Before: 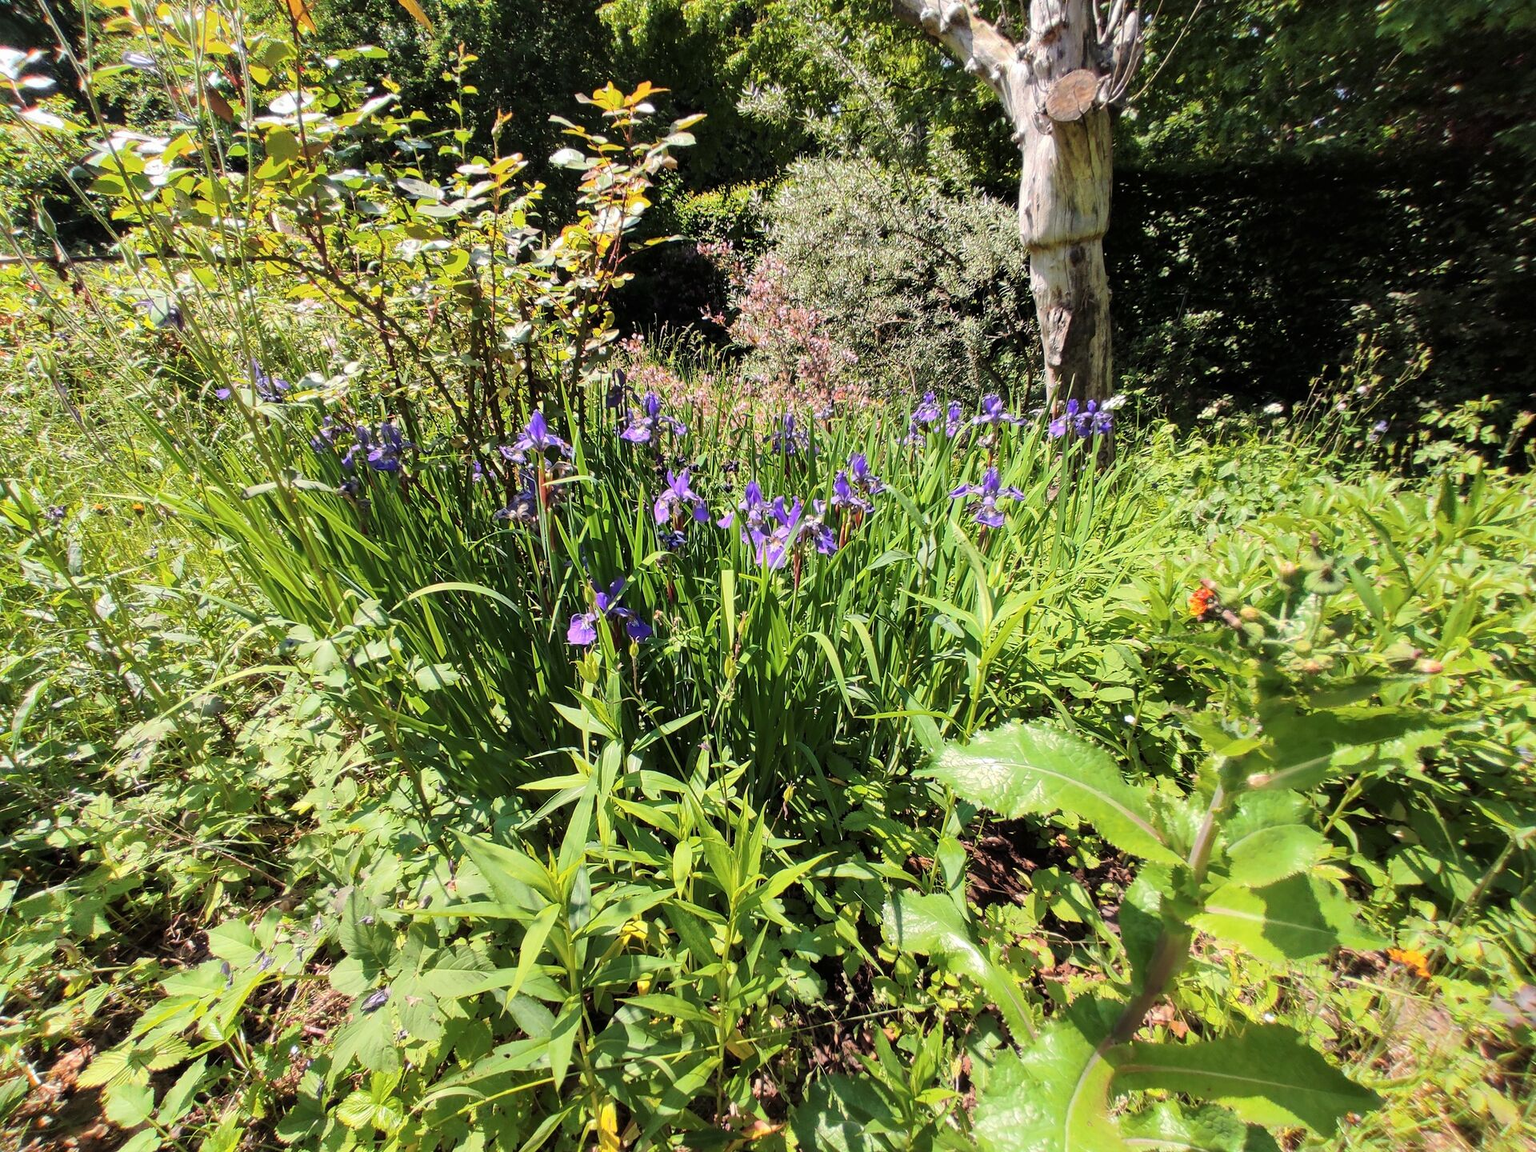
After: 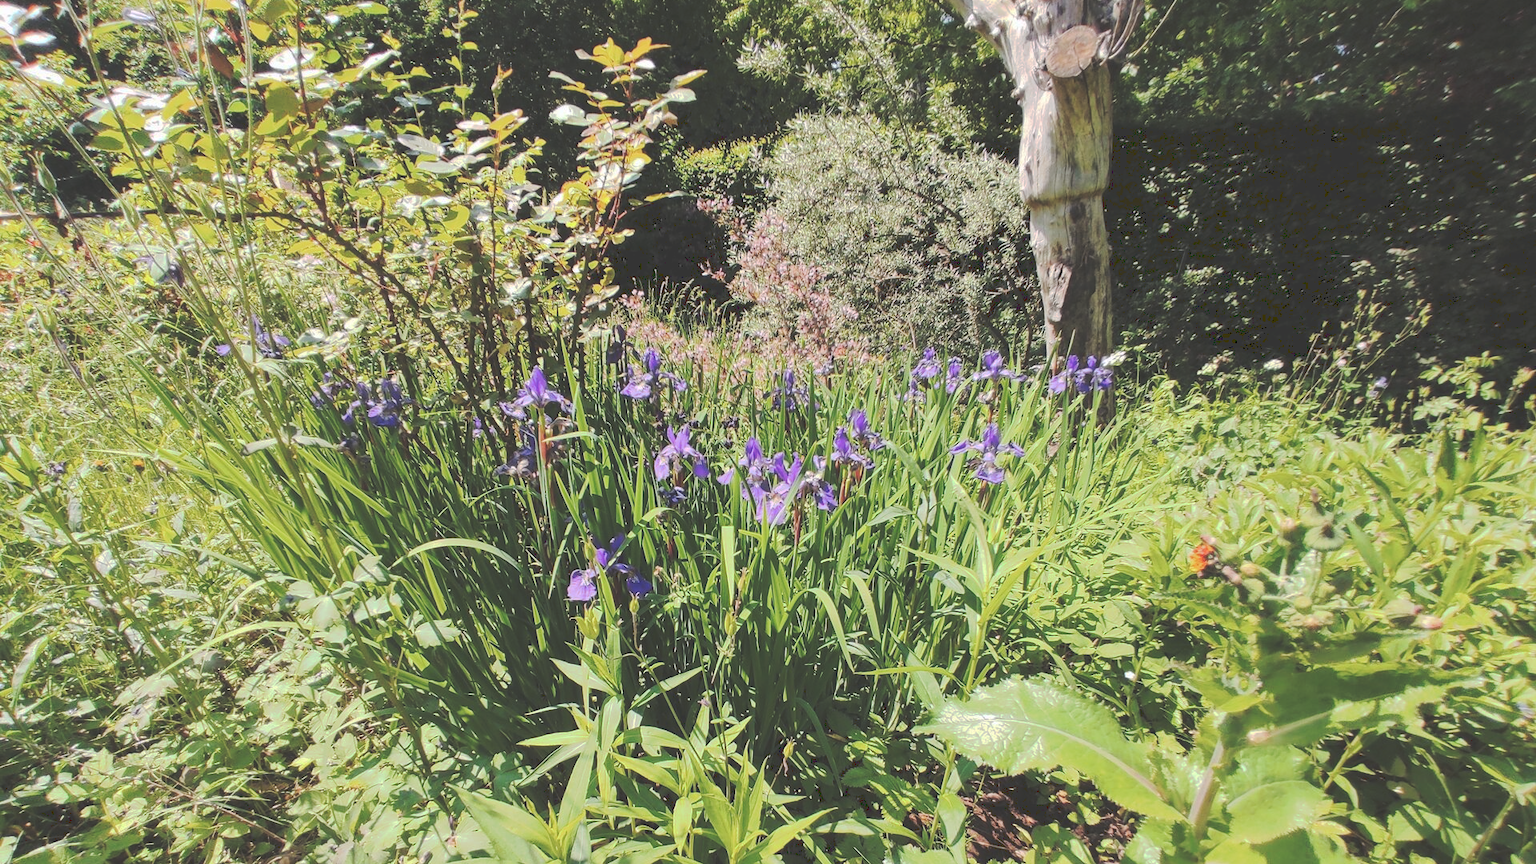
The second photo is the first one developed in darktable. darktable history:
tone curve: curves: ch0 [(0, 0) (0.003, 0.217) (0.011, 0.217) (0.025, 0.229) (0.044, 0.243) (0.069, 0.253) (0.1, 0.265) (0.136, 0.281) (0.177, 0.305) (0.224, 0.331) (0.277, 0.369) (0.335, 0.415) (0.399, 0.472) (0.468, 0.543) (0.543, 0.609) (0.623, 0.676) (0.709, 0.734) (0.801, 0.798) (0.898, 0.849) (1, 1)], preserve colors none
crop: top 3.857%, bottom 21.132%
